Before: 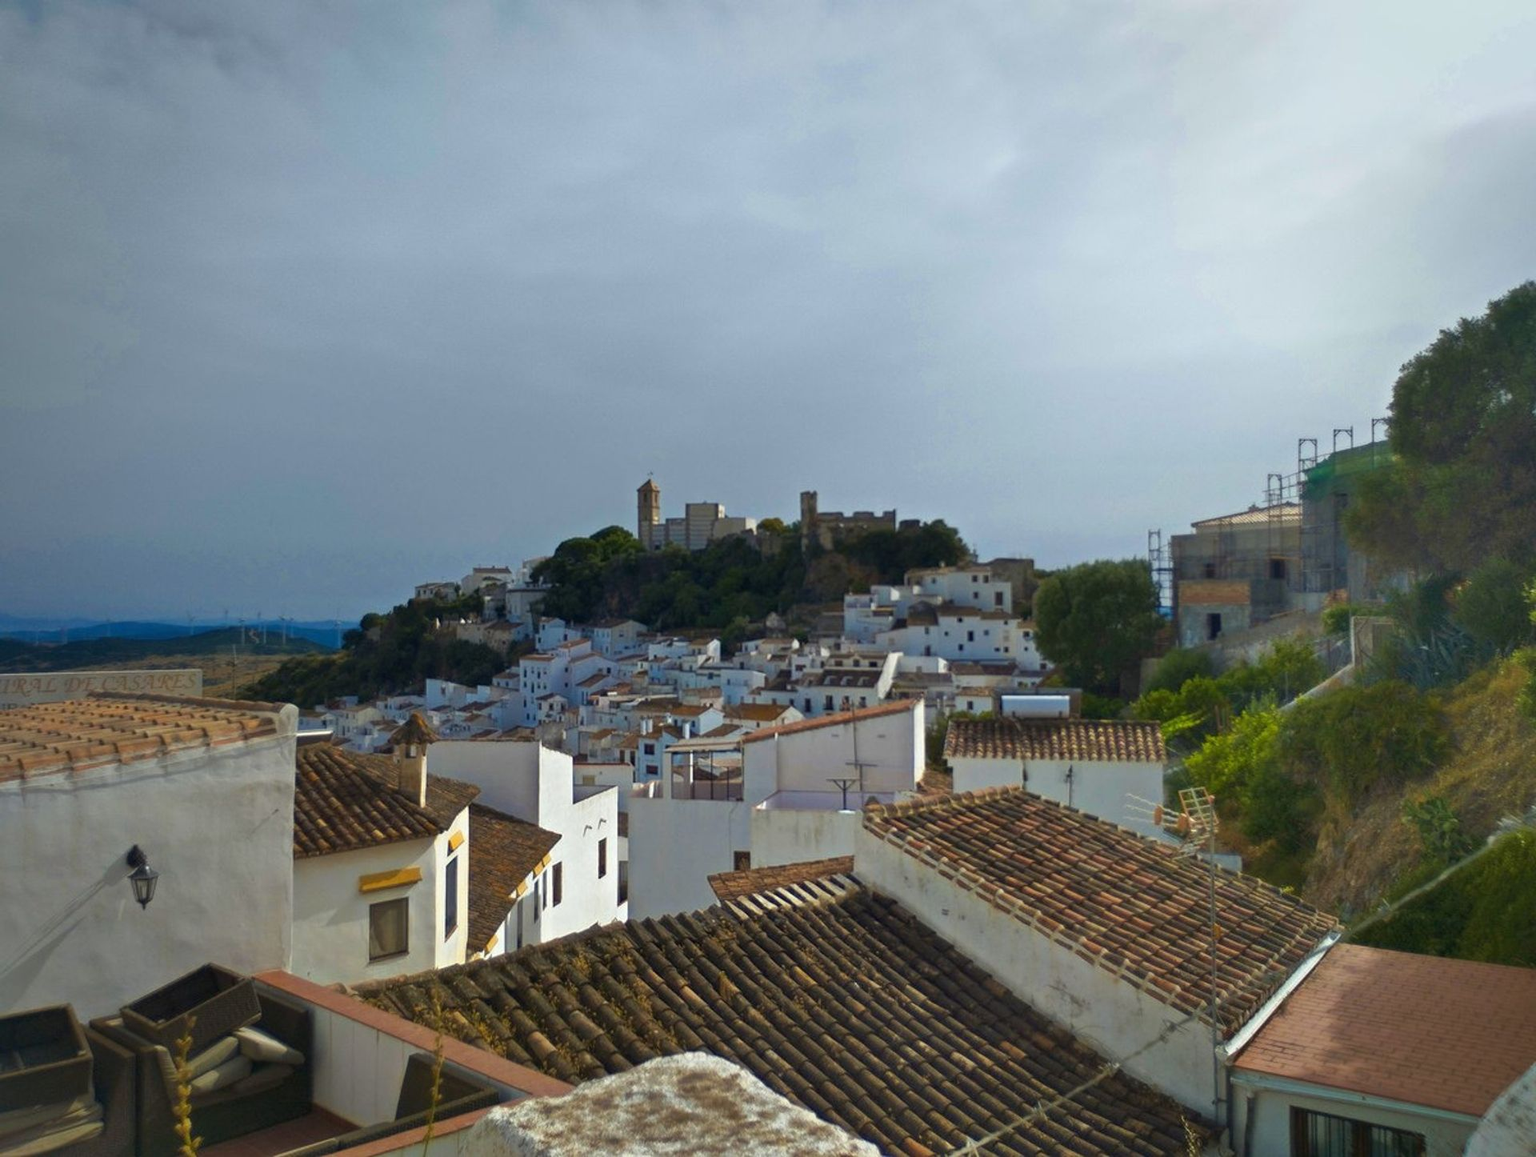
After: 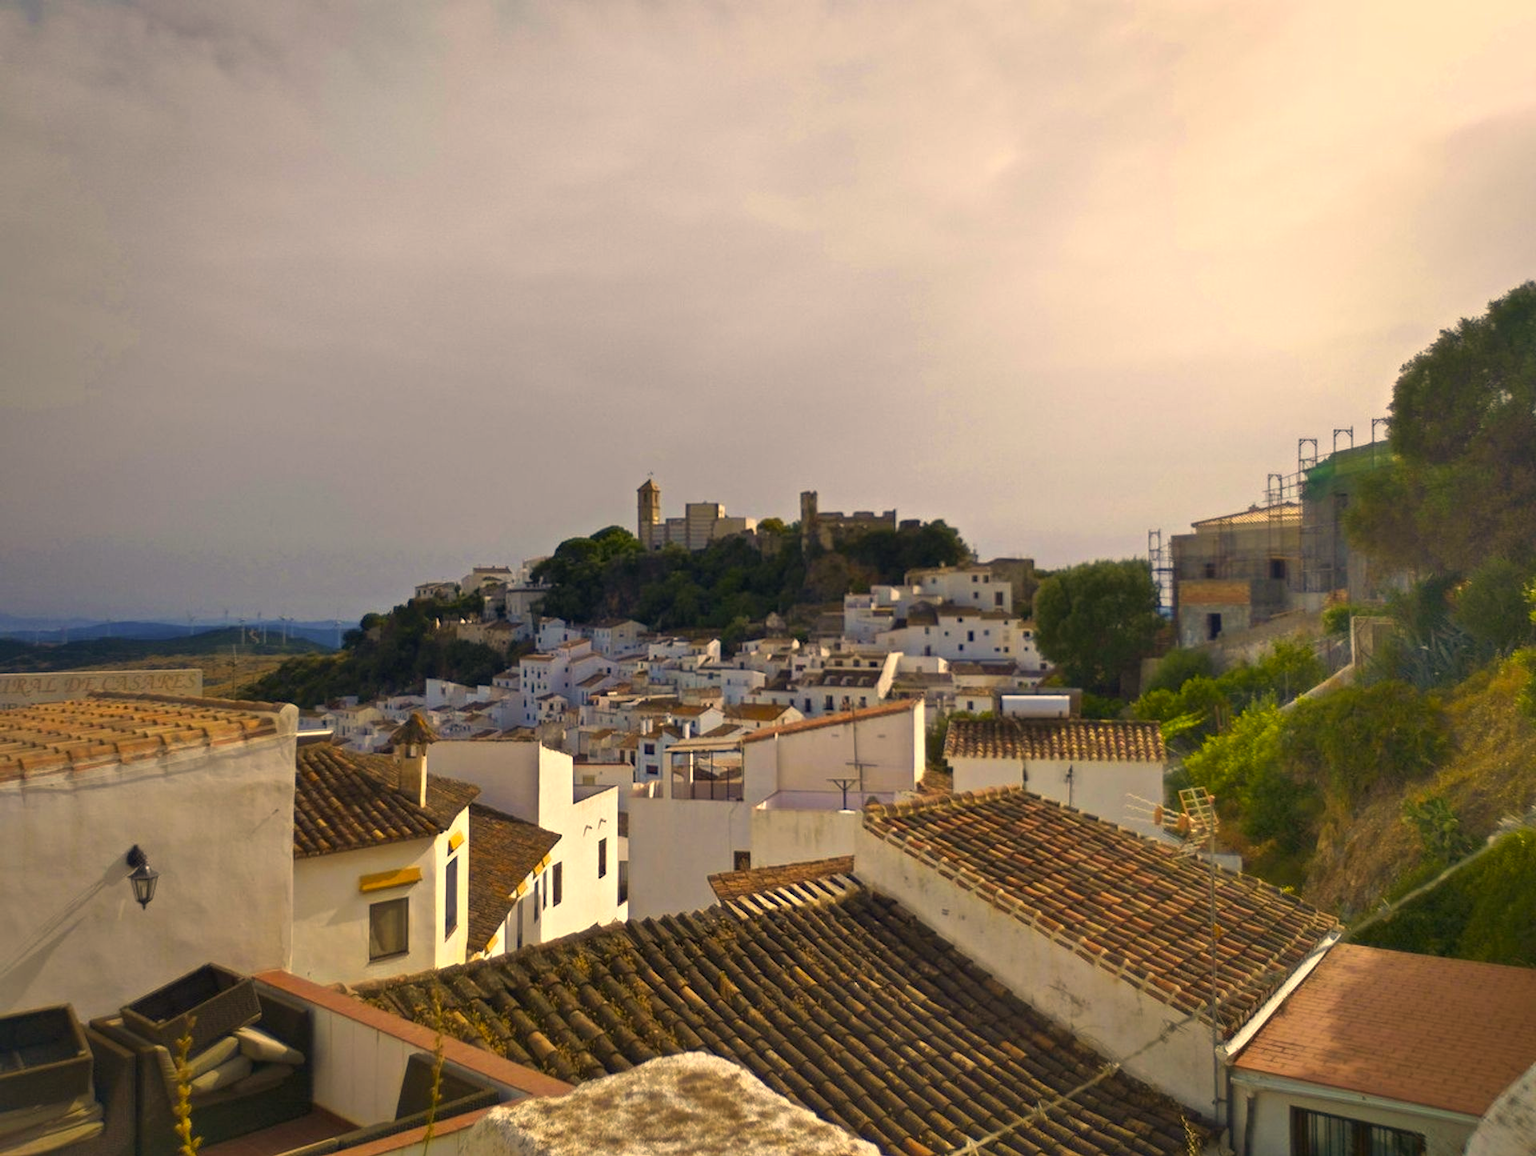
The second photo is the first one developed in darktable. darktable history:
exposure: exposure 0.236 EV, compensate highlight preservation false
color correction: highlights a* 15, highlights b* 31.55
